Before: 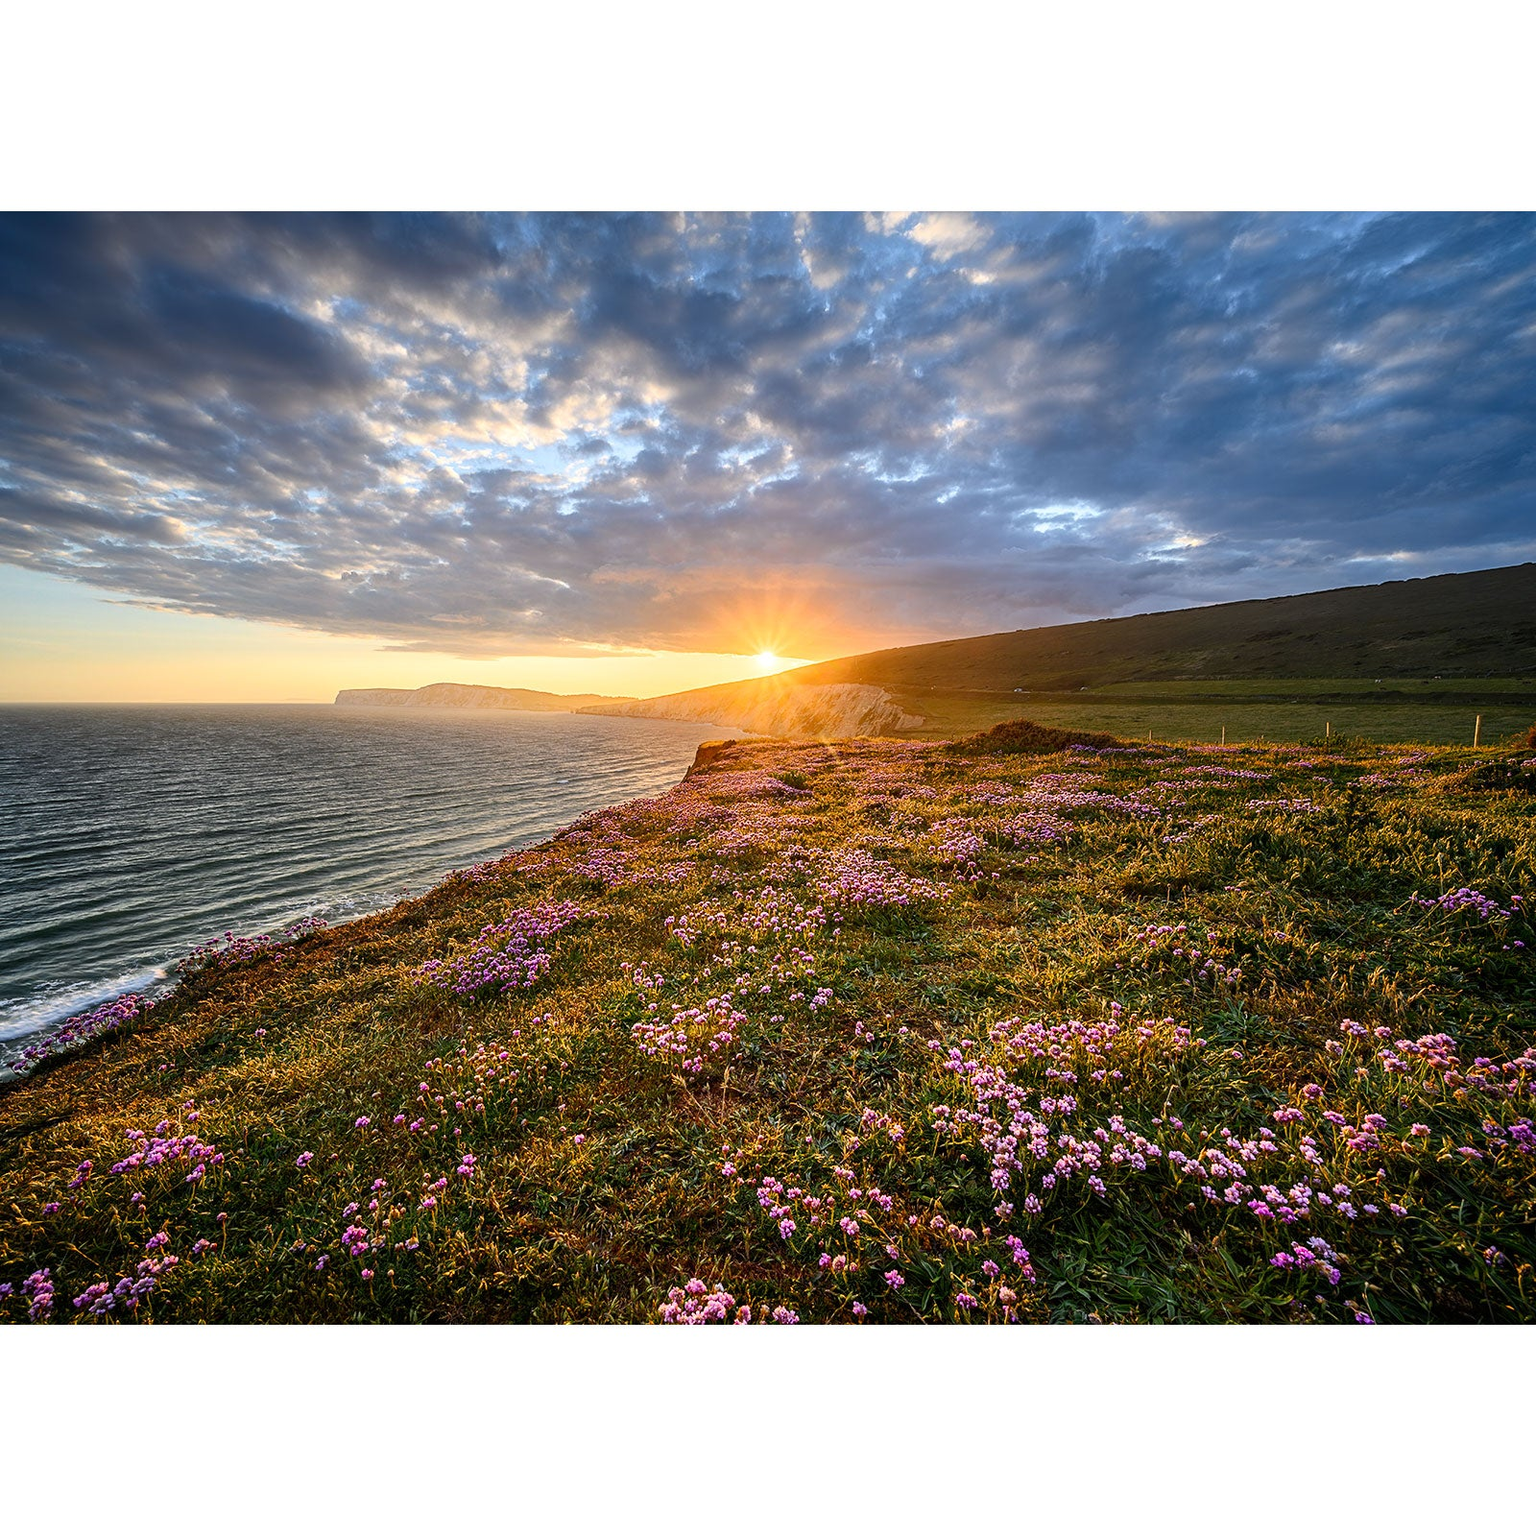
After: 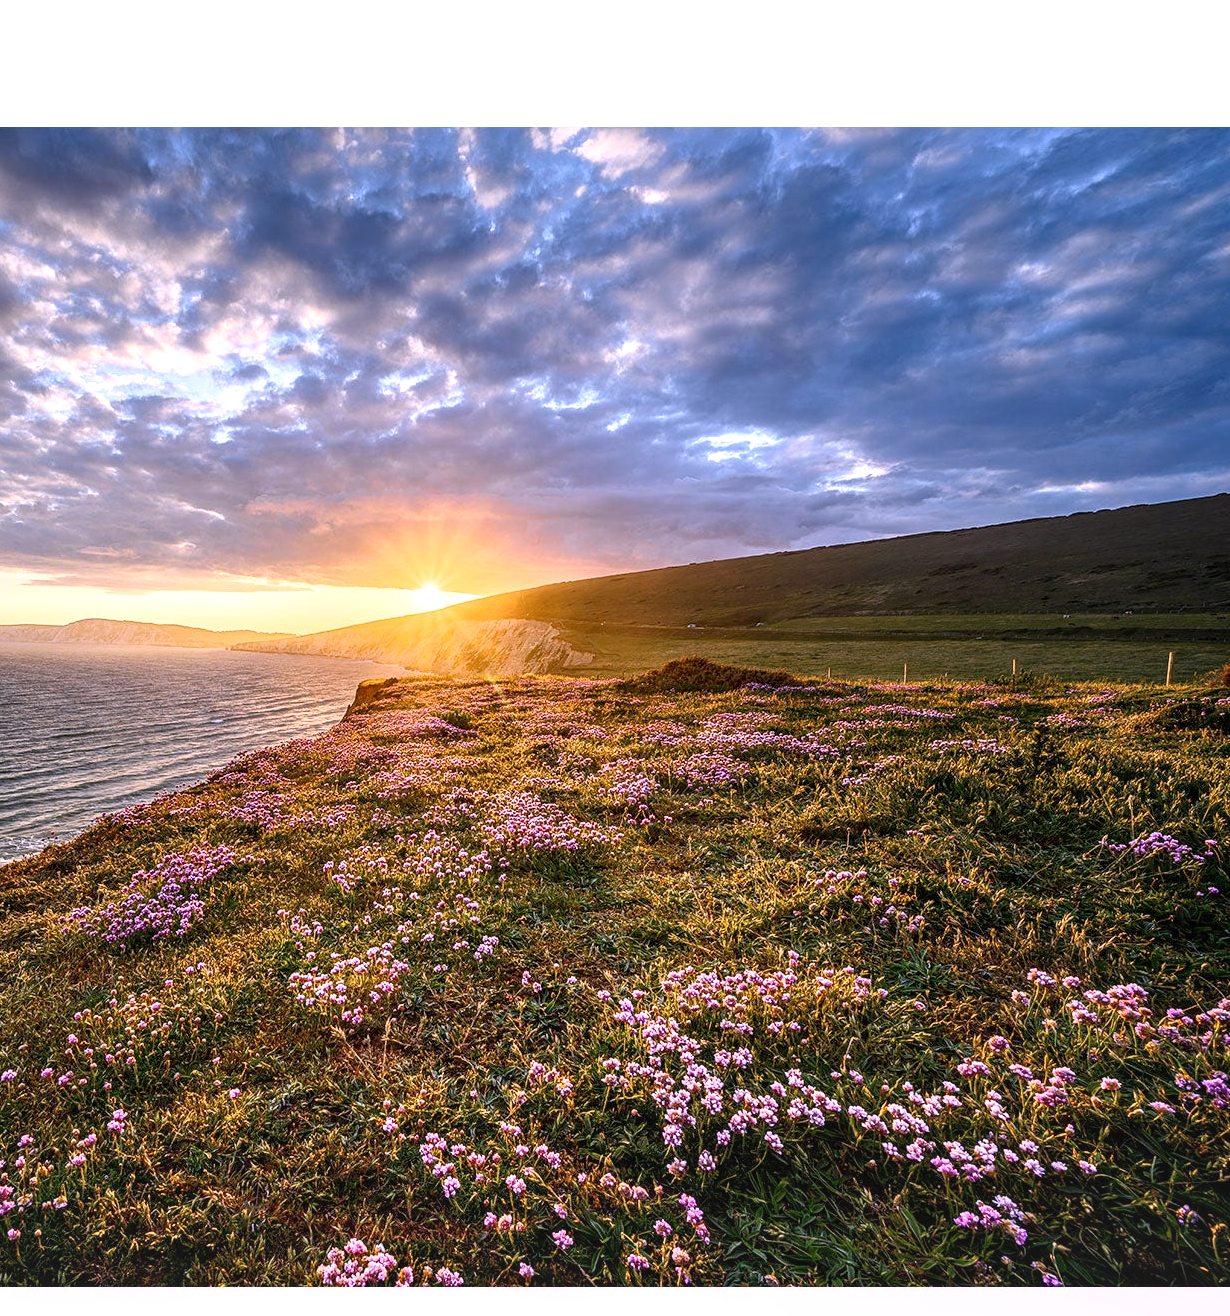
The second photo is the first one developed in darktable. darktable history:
white balance: red 1.066, blue 1.119
crop: left 23.095%, top 5.827%, bottom 11.854%
local contrast: on, module defaults
color zones: curves: ch0 [(0, 0.558) (0.143, 0.548) (0.286, 0.447) (0.429, 0.259) (0.571, 0.5) (0.714, 0.5) (0.857, 0.593) (1, 0.558)]; ch1 [(0, 0.543) (0.01, 0.544) (0.12, 0.492) (0.248, 0.458) (0.5, 0.534) (0.748, 0.5) (0.99, 0.469) (1, 0.543)]; ch2 [(0, 0.507) (0.143, 0.522) (0.286, 0.505) (0.429, 0.5) (0.571, 0.5) (0.714, 0.5) (0.857, 0.5) (1, 0.507)]
